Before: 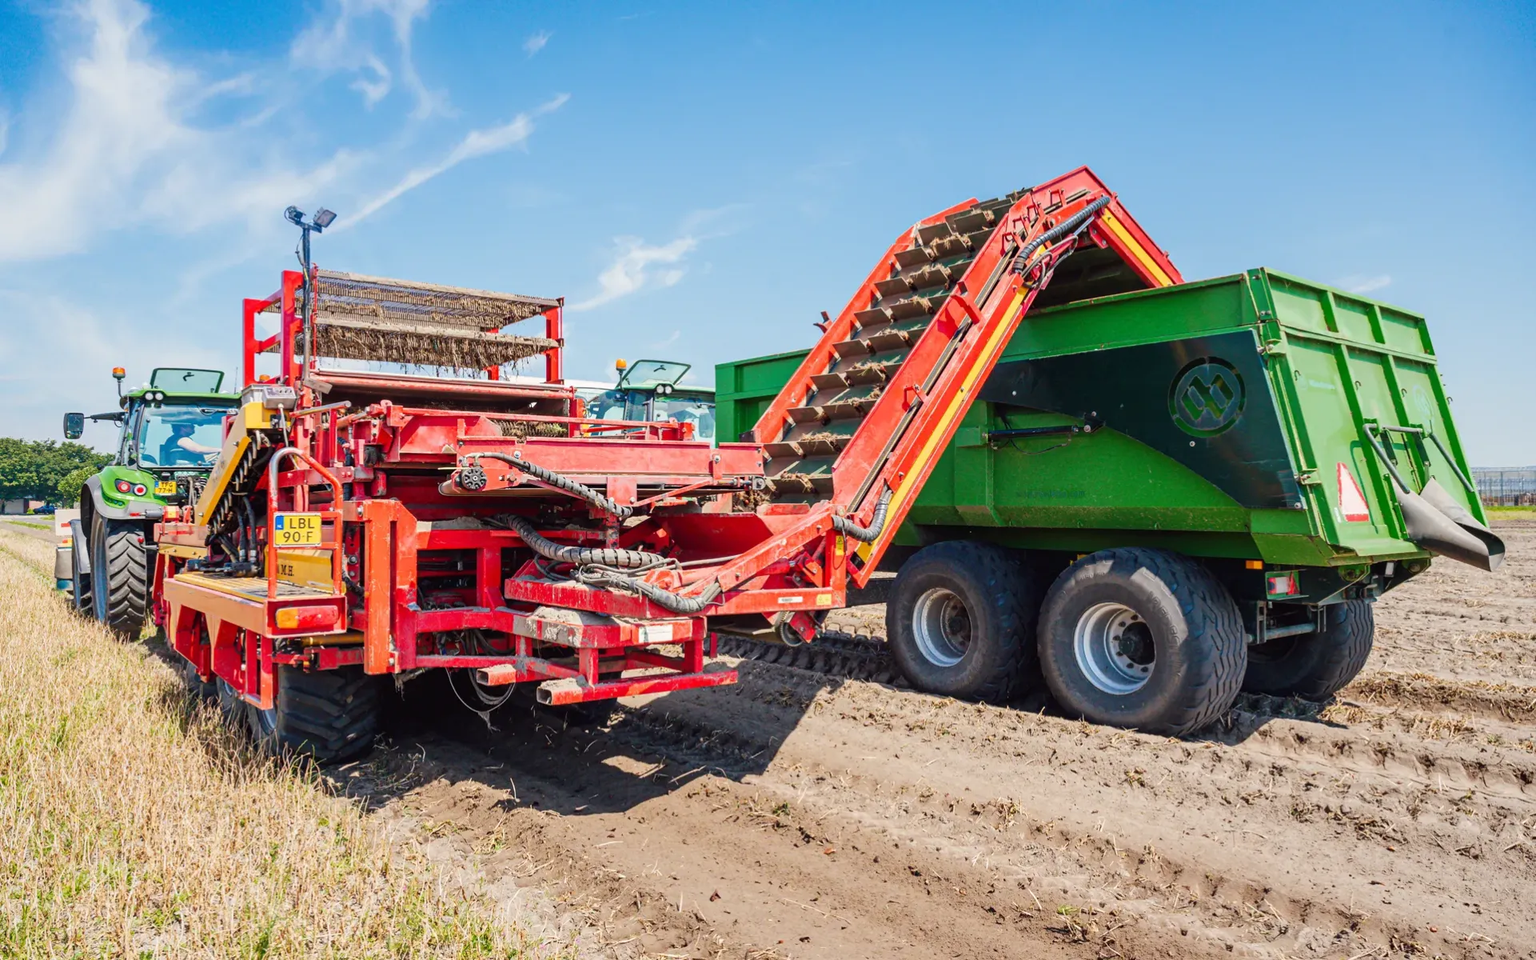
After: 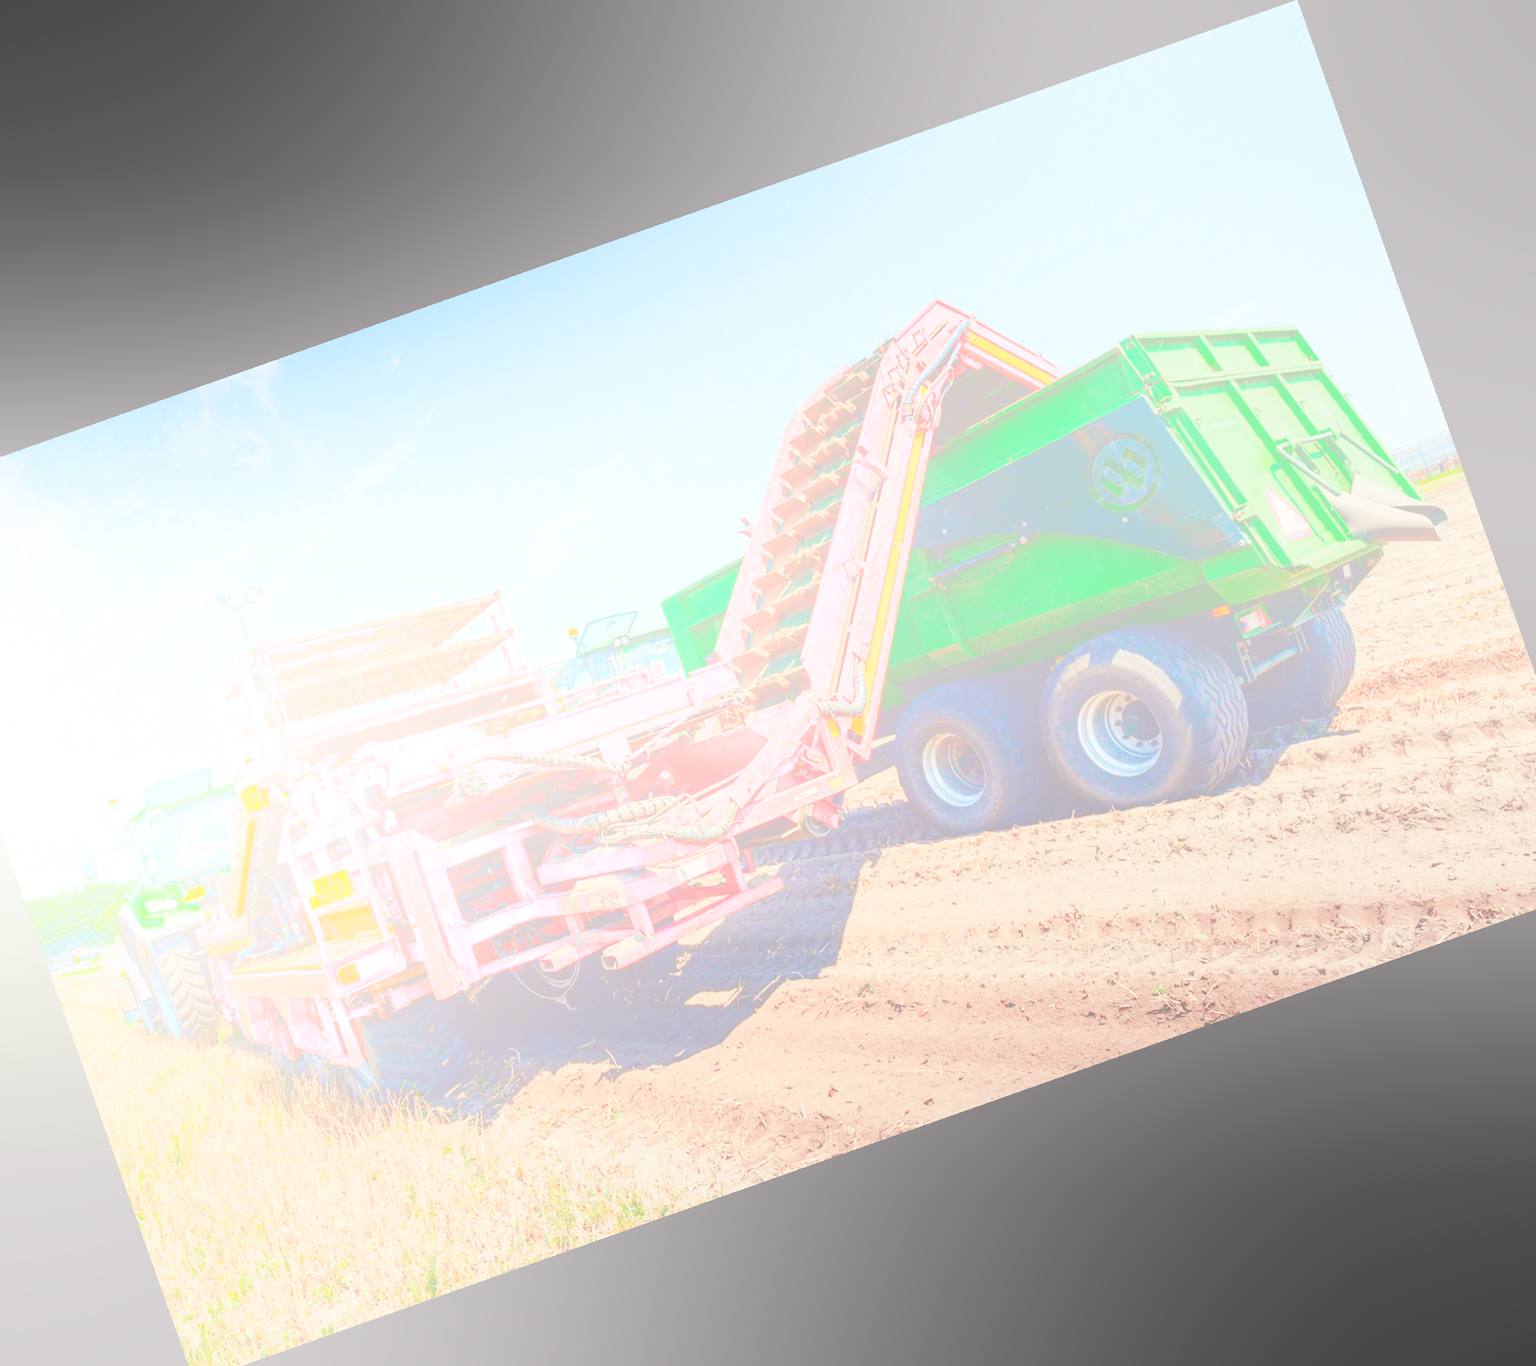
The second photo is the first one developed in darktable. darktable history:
tone curve: curves: ch0 [(0, 0) (0.139, 0.081) (0.304, 0.259) (0.502, 0.505) (0.683, 0.676) (0.761, 0.773) (0.858, 0.858) (0.987, 0.945)]; ch1 [(0, 0) (0.172, 0.123) (0.304, 0.288) (0.414, 0.44) (0.472, 0.473) (0.502, 0.508) (0.54, 0.543) (0.583, 0.601) (0.638, 0.654) (0.741, 0.783) (1, 1)]; ch2 [(0, 0) (0.411, 0.424) (0.485, 0.476) (0.502, 0.502) (0.557, 0.54) (0.631, 0.576) (1, 1)], color space Lab, independent channels, preserve colors none
split-toning: shadows › saturation 0.61, highlights › saturation 0.58, balance -28.74, compress 87.36%
bloom: size 85%, threshold 5%, strength 85%
crop and rotate: angle 19.43°, left 6.812%, right 4.125%, bottom 1.087%
